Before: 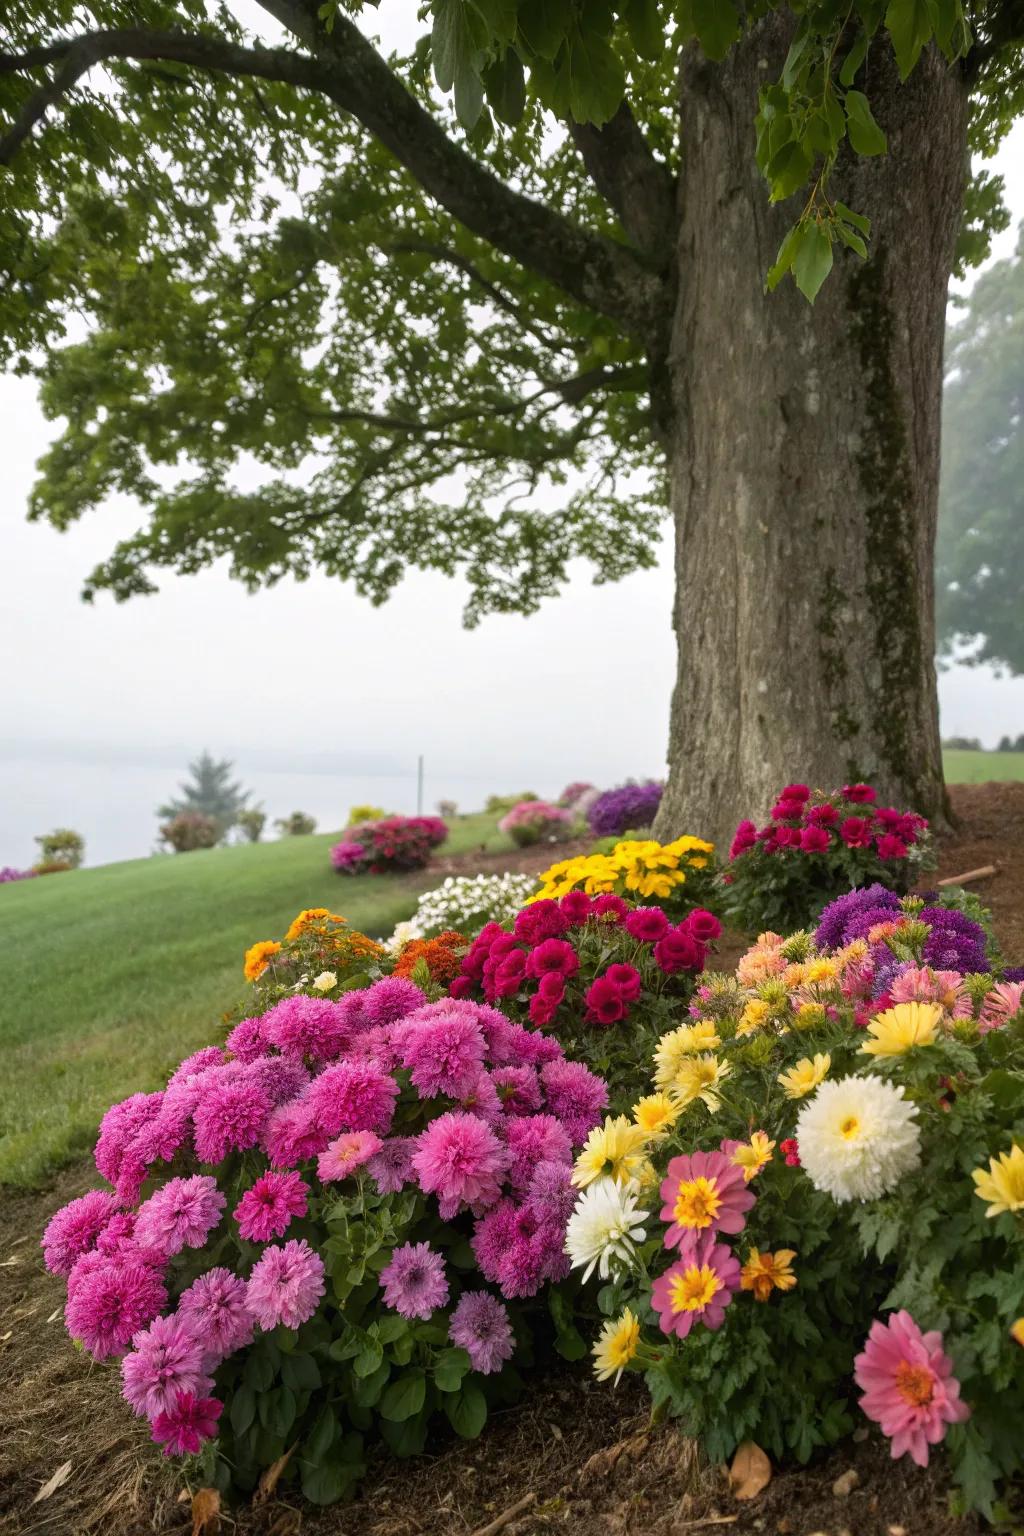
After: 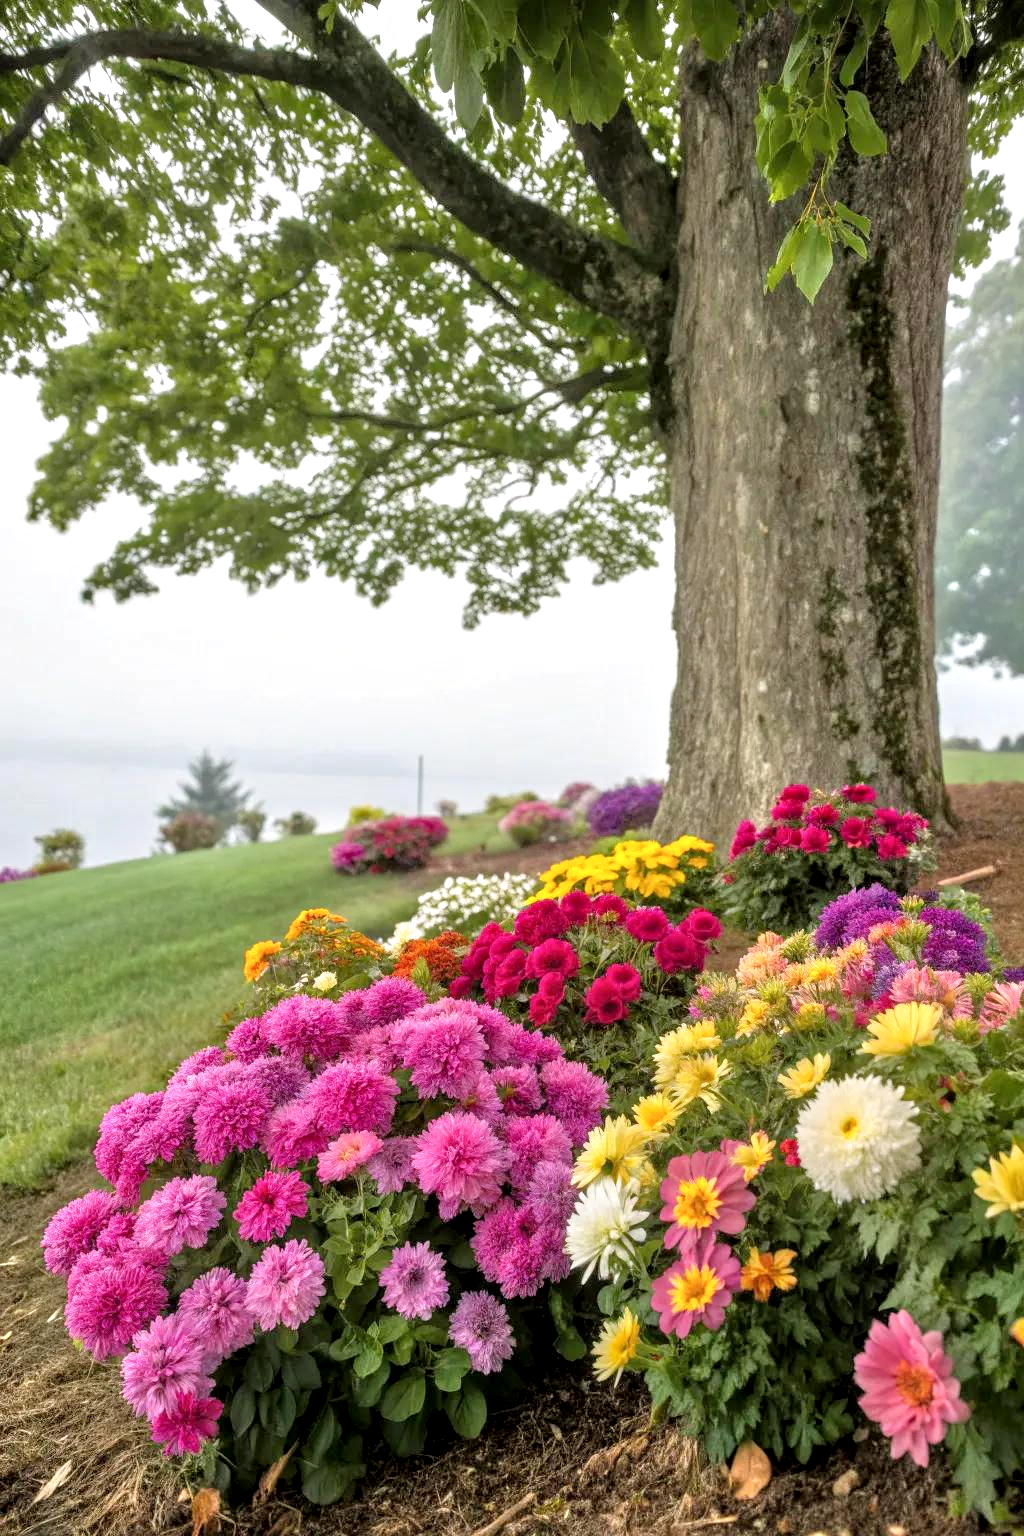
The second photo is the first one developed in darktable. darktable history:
local contrast: detail 130%
tone equalizer: -7 EV 0.163 EV, -6 EV 0.635 EV, -5 EV 1.17 EV, -4 EV 1.37 EV, -3 EV 1.13 EV, -2 EV 0.6 EV, -1 EV 0.154 EV, luminance estimator HSV value / RGB max
